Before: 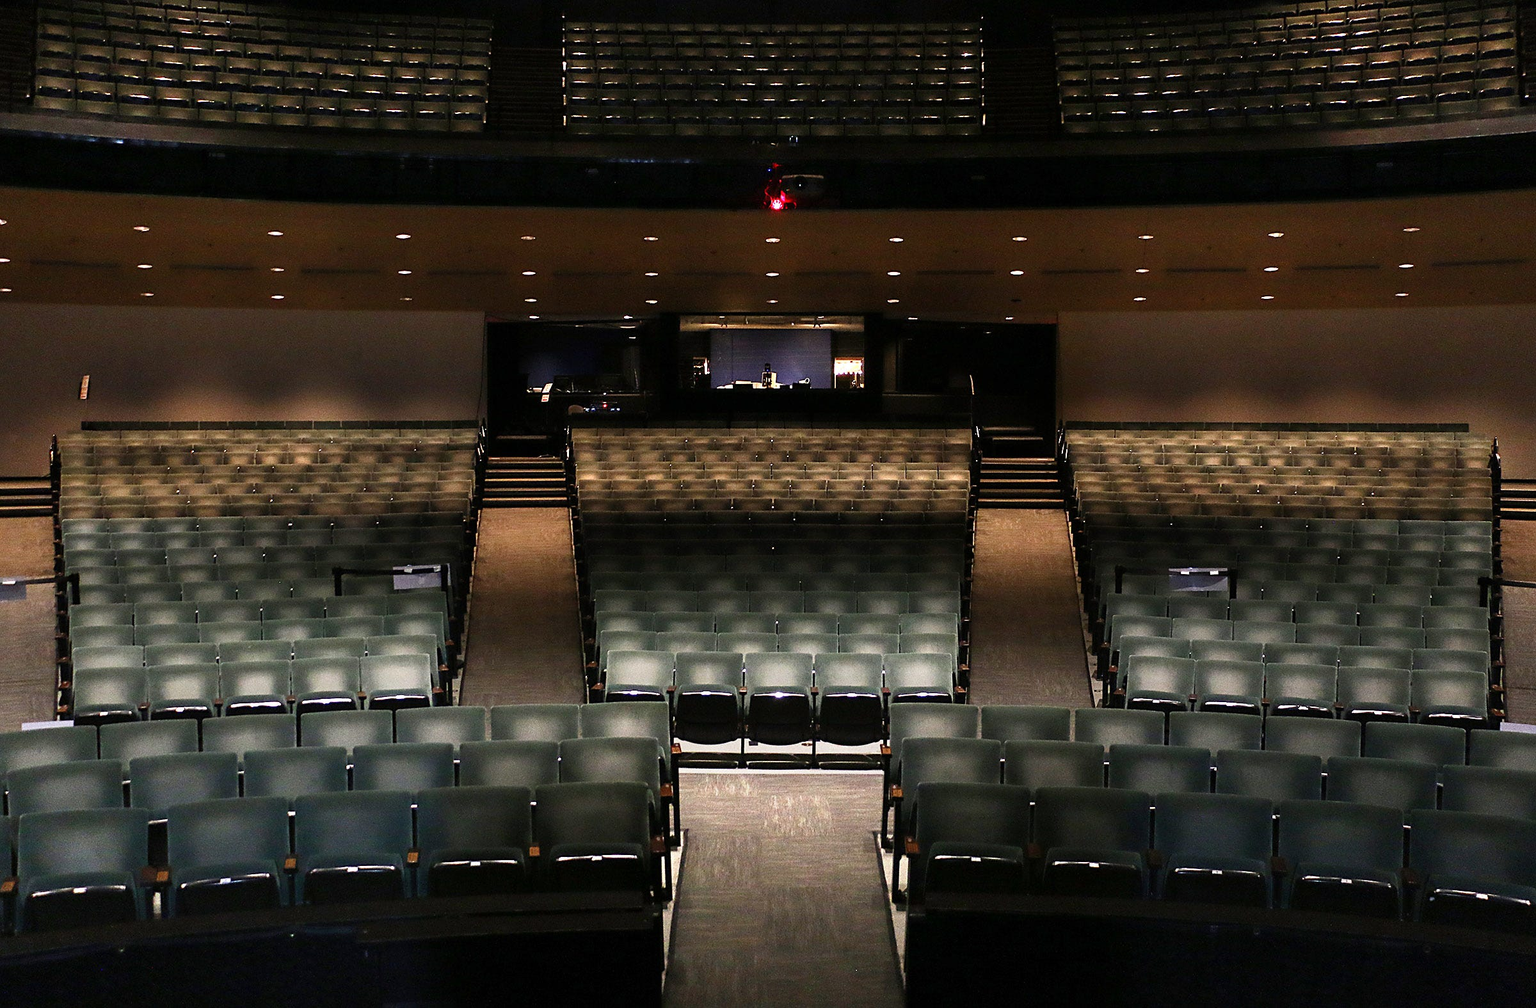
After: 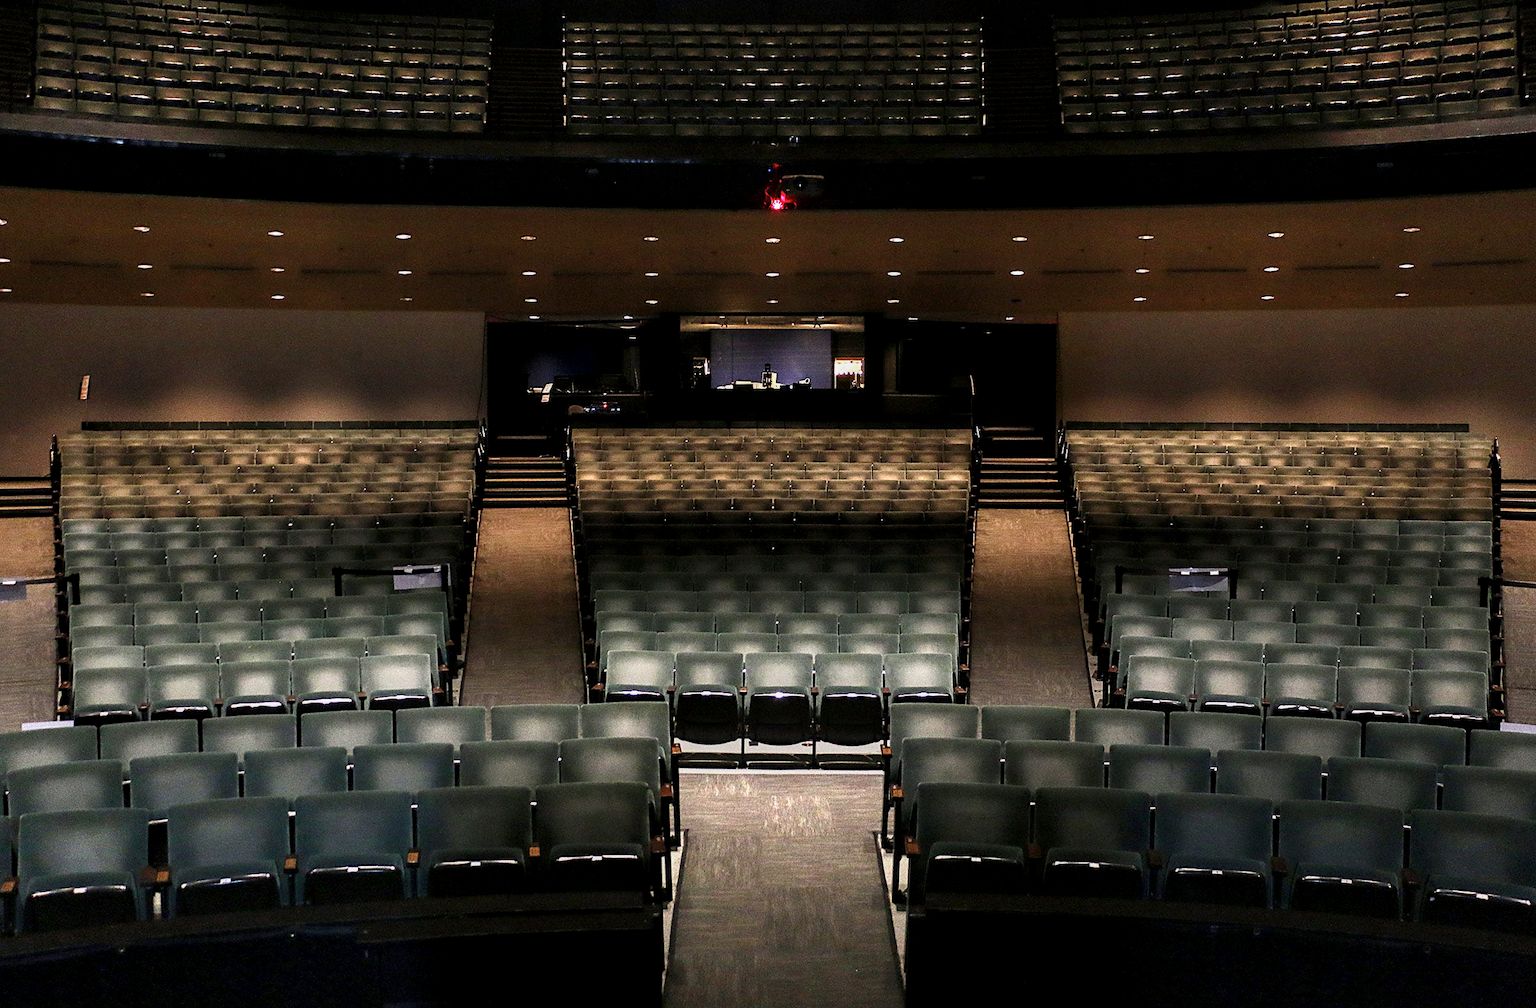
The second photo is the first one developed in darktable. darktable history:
local contrast: shadows 96%, midtone range 0.495
